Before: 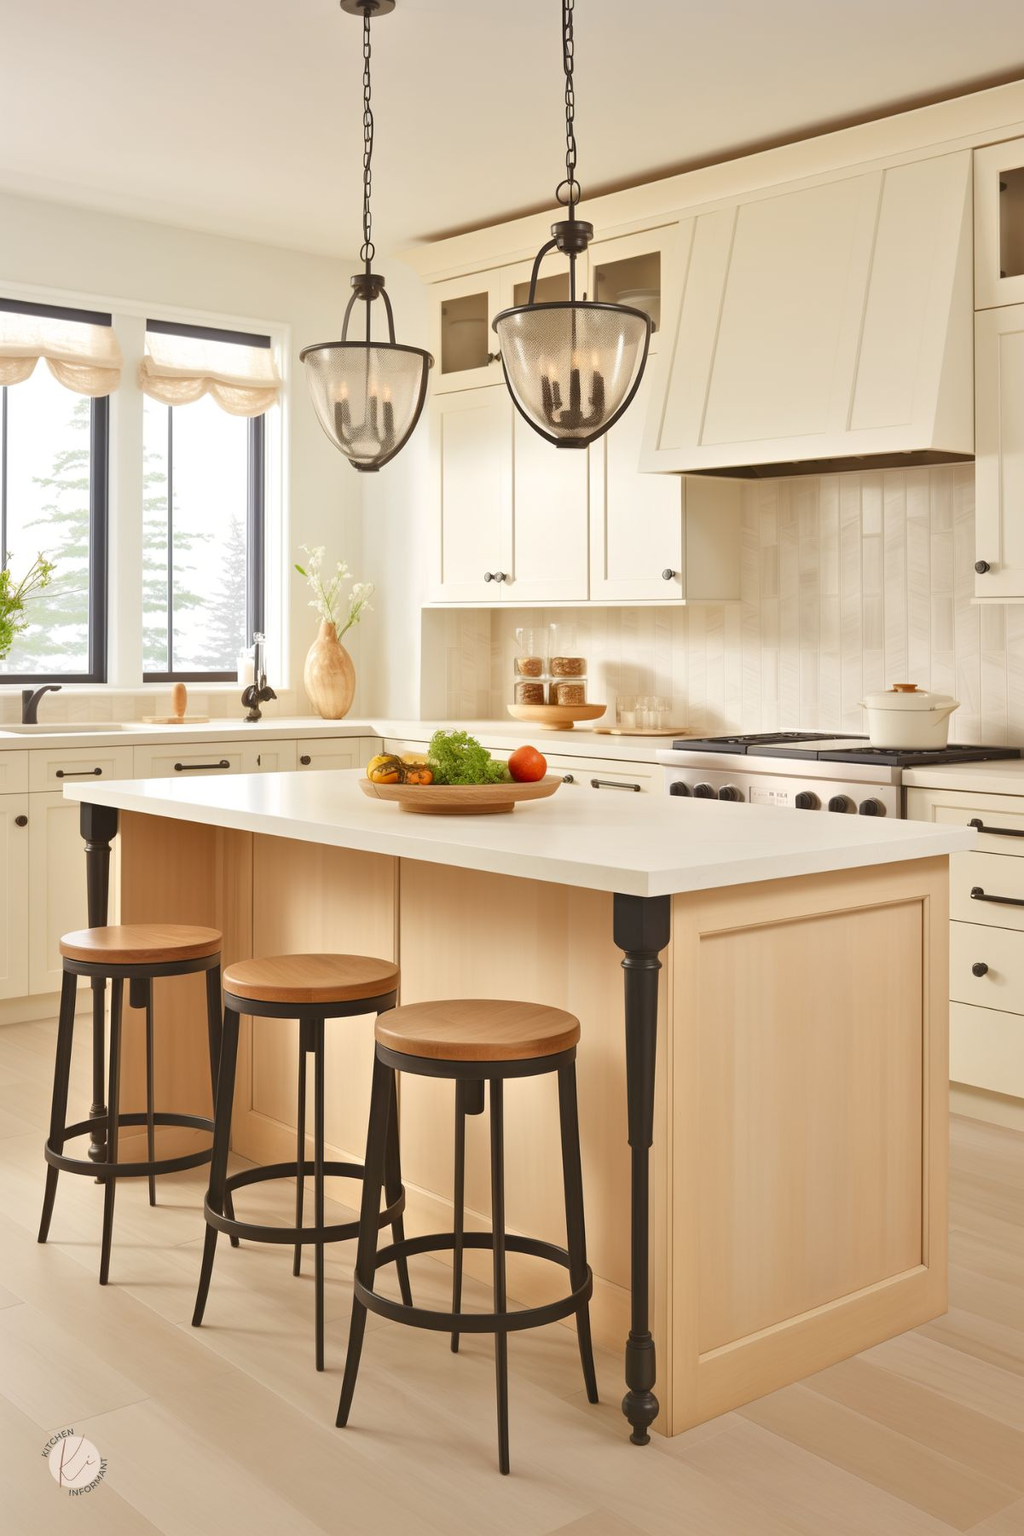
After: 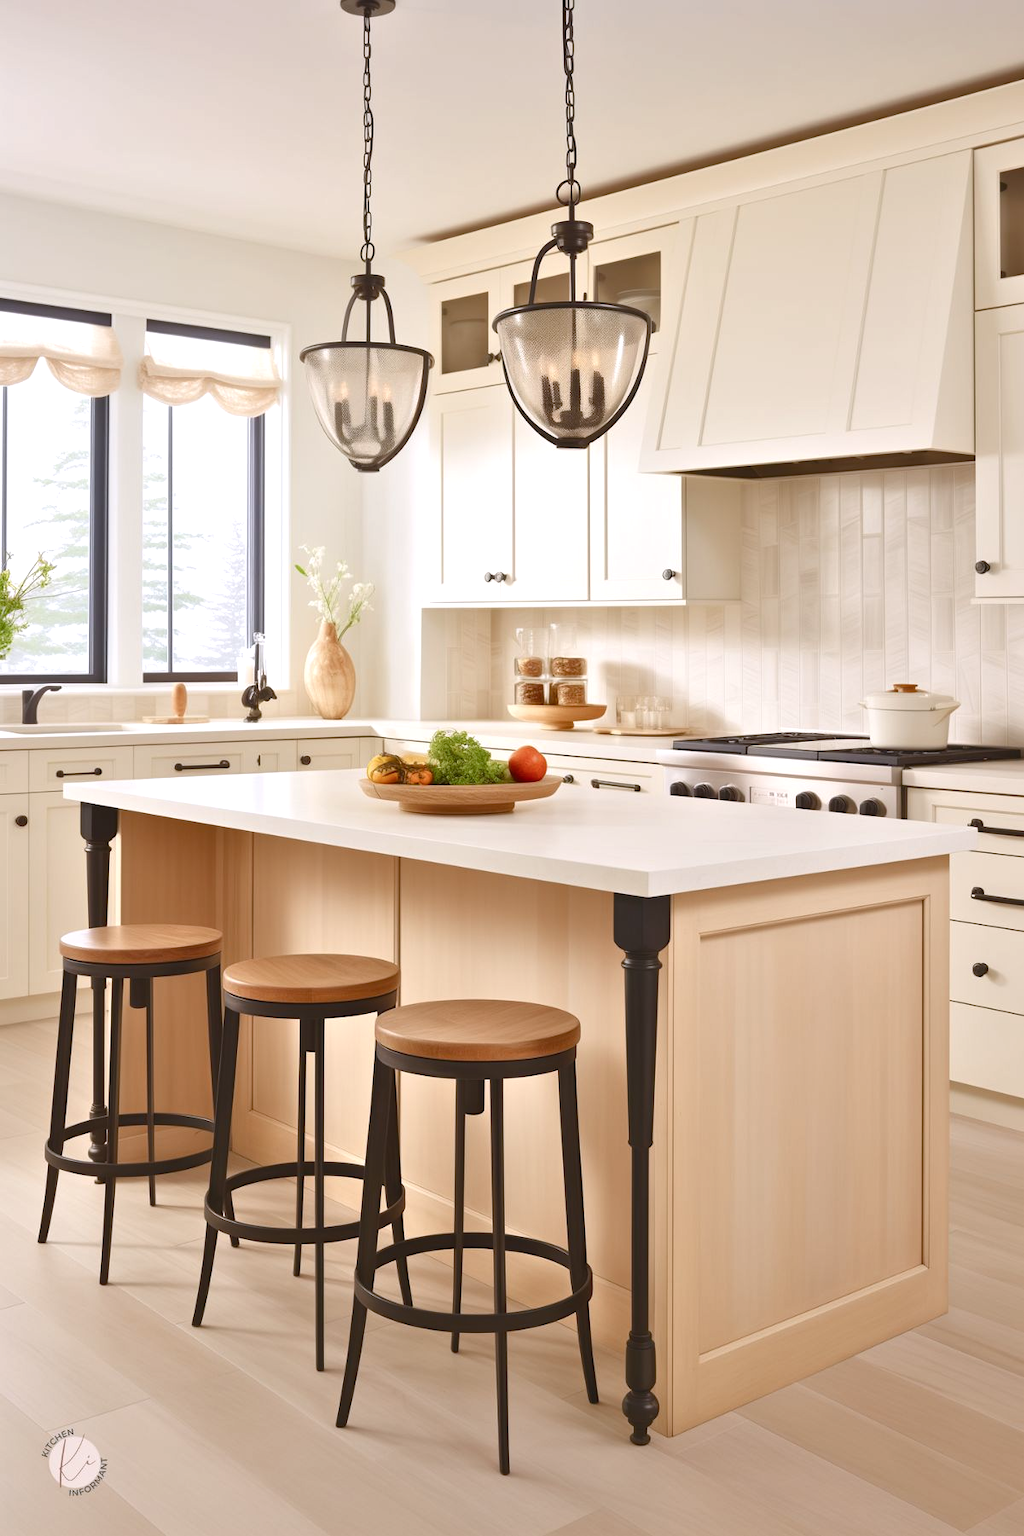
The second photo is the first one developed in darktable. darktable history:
color balance rgb: shadows lift › chroma 1%, shadows lift › hue 28.8°, power › hue 60°, highlights gain › chroma 1%, highlights gain › hue 60°, global offset › luminance 0.25%, perceptual saturation grading › highlights -20%, perceptual saturation grading › shadows 20%, perceptual brilliance grading › highlights 5%, perceptual brilliance grading › shadows -10%, global vibrance 19.67%
color calibration: illuminant as shot in camera, x 0.358, y 0.373, temperature 4628.91 K
